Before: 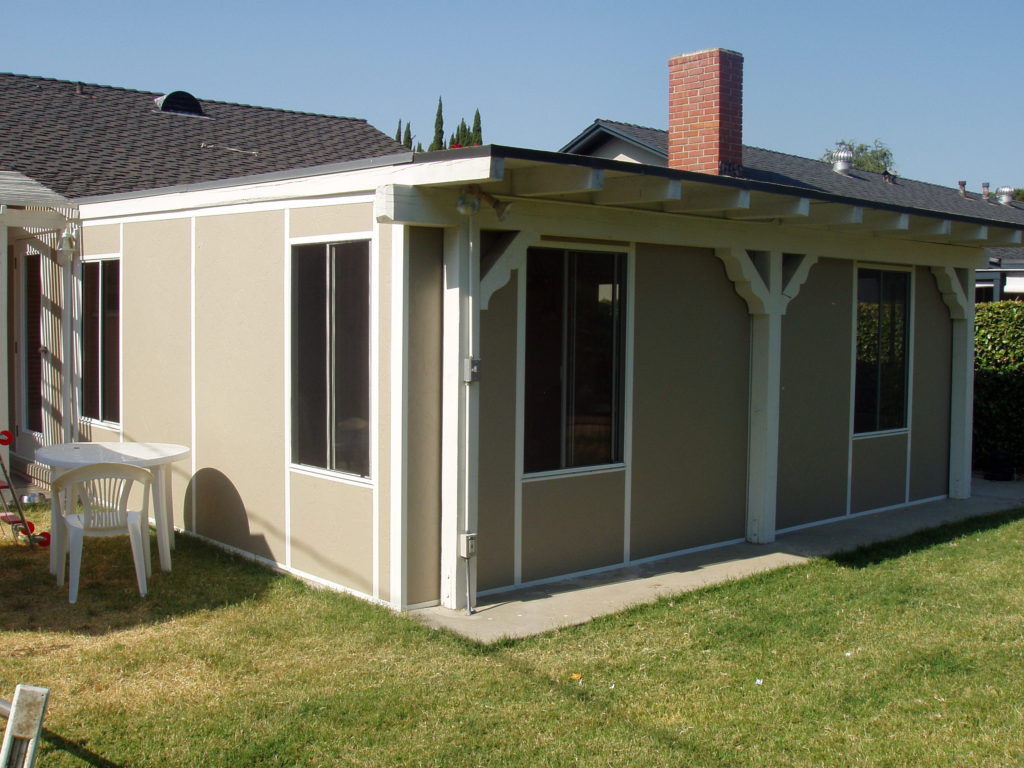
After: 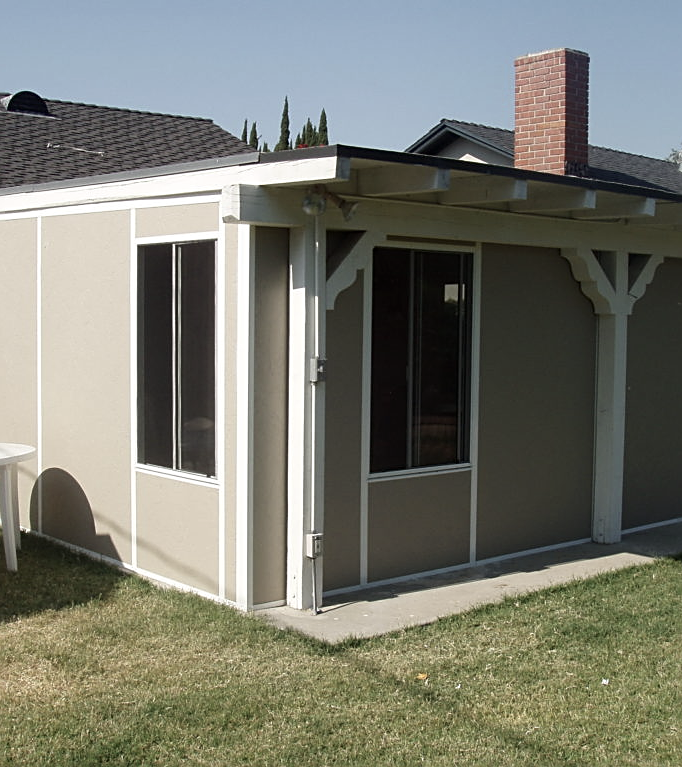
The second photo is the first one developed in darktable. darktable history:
contrast brightness saturation: contrast 0.1, saturation -0.36
crop and rotate: left 15.055%, right 18.278%
sharpen: on, module defaults
